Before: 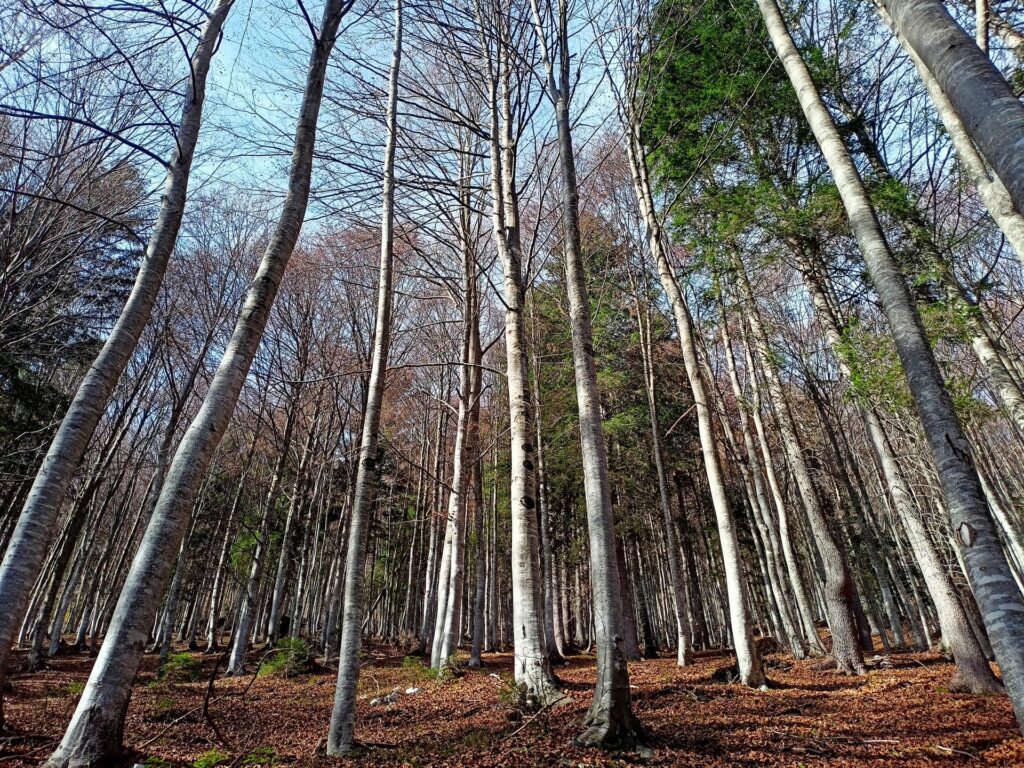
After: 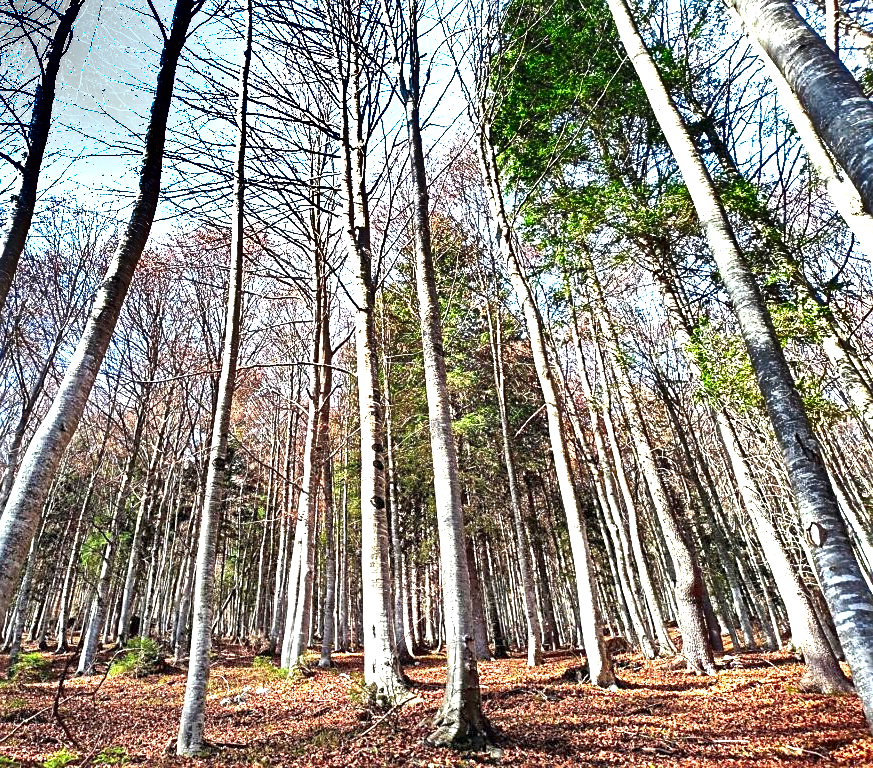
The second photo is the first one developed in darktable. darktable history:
exposure: black level correction 0, exposure 1.959 EV, compensate highlight preservation false
shadows and highlights: radius 105.84, shadows 45.36, highlights -66.92, low approximation 0.01, soften with gaussian
crop and rotate: left 14.681%
sharpen: radius 1.611, amount 0.359, threshold 1.729
